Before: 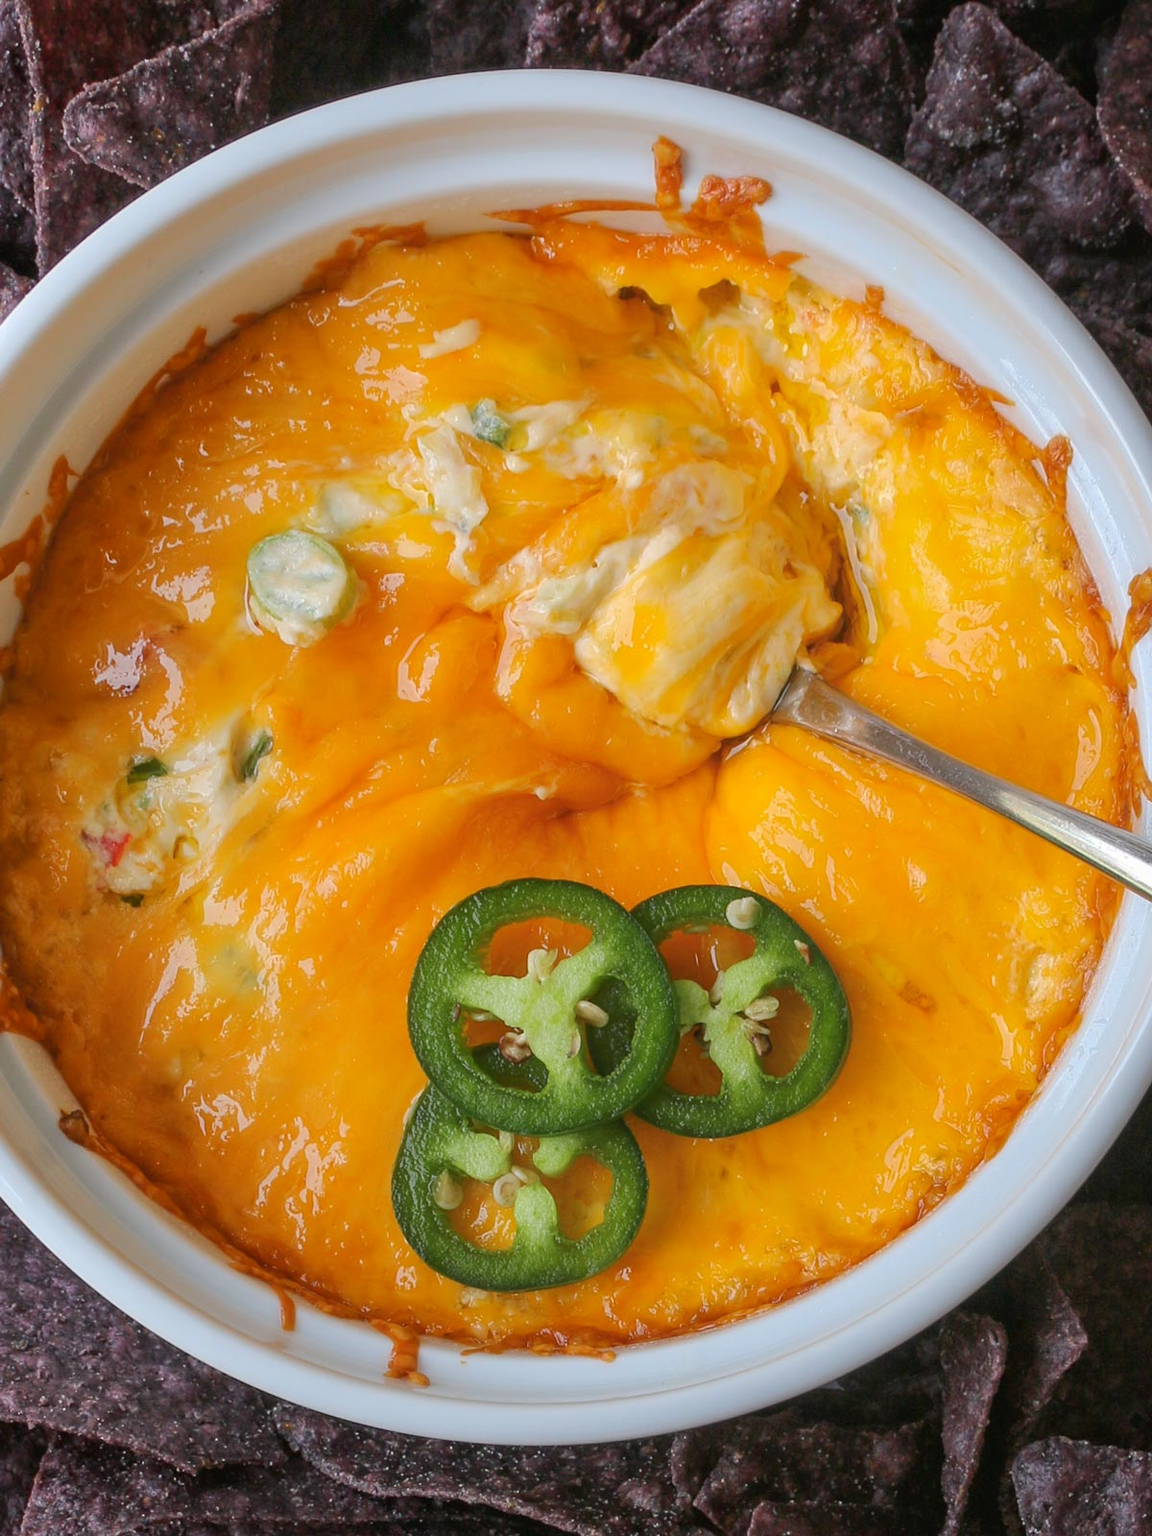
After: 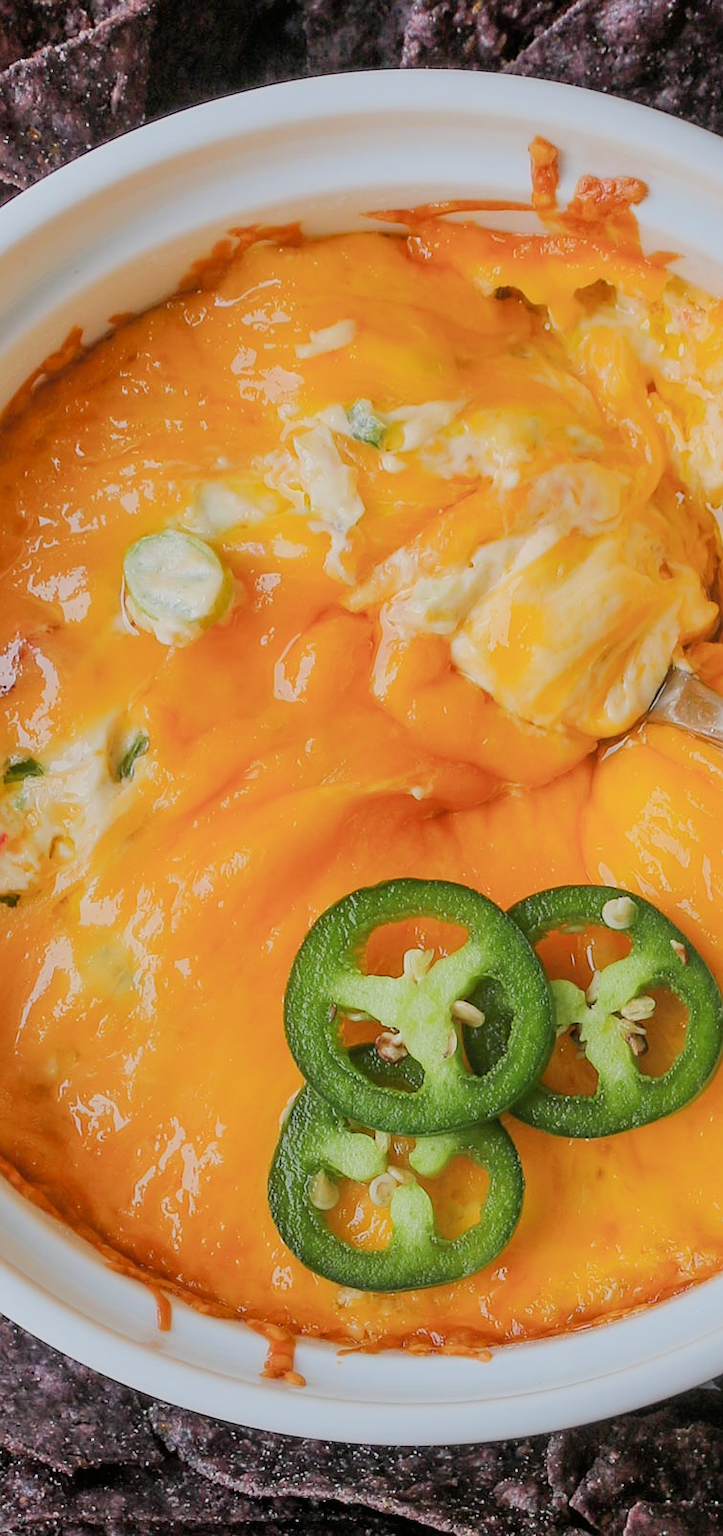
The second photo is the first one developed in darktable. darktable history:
filmic rgb: black relative exposure -6.95 EV, white relative exposure 5.66 EV, threshold 2.96 EV, hardness 2.84, enable highlight reconstruction true
sharpen: radius 1.016
crop: left 10.822%, right 26.302%
shadows and highlights: shadows 36.34, highlights -28.18, soften with gaussian
exposure: exposure 0.604 EV, compensate highlight preservation false
